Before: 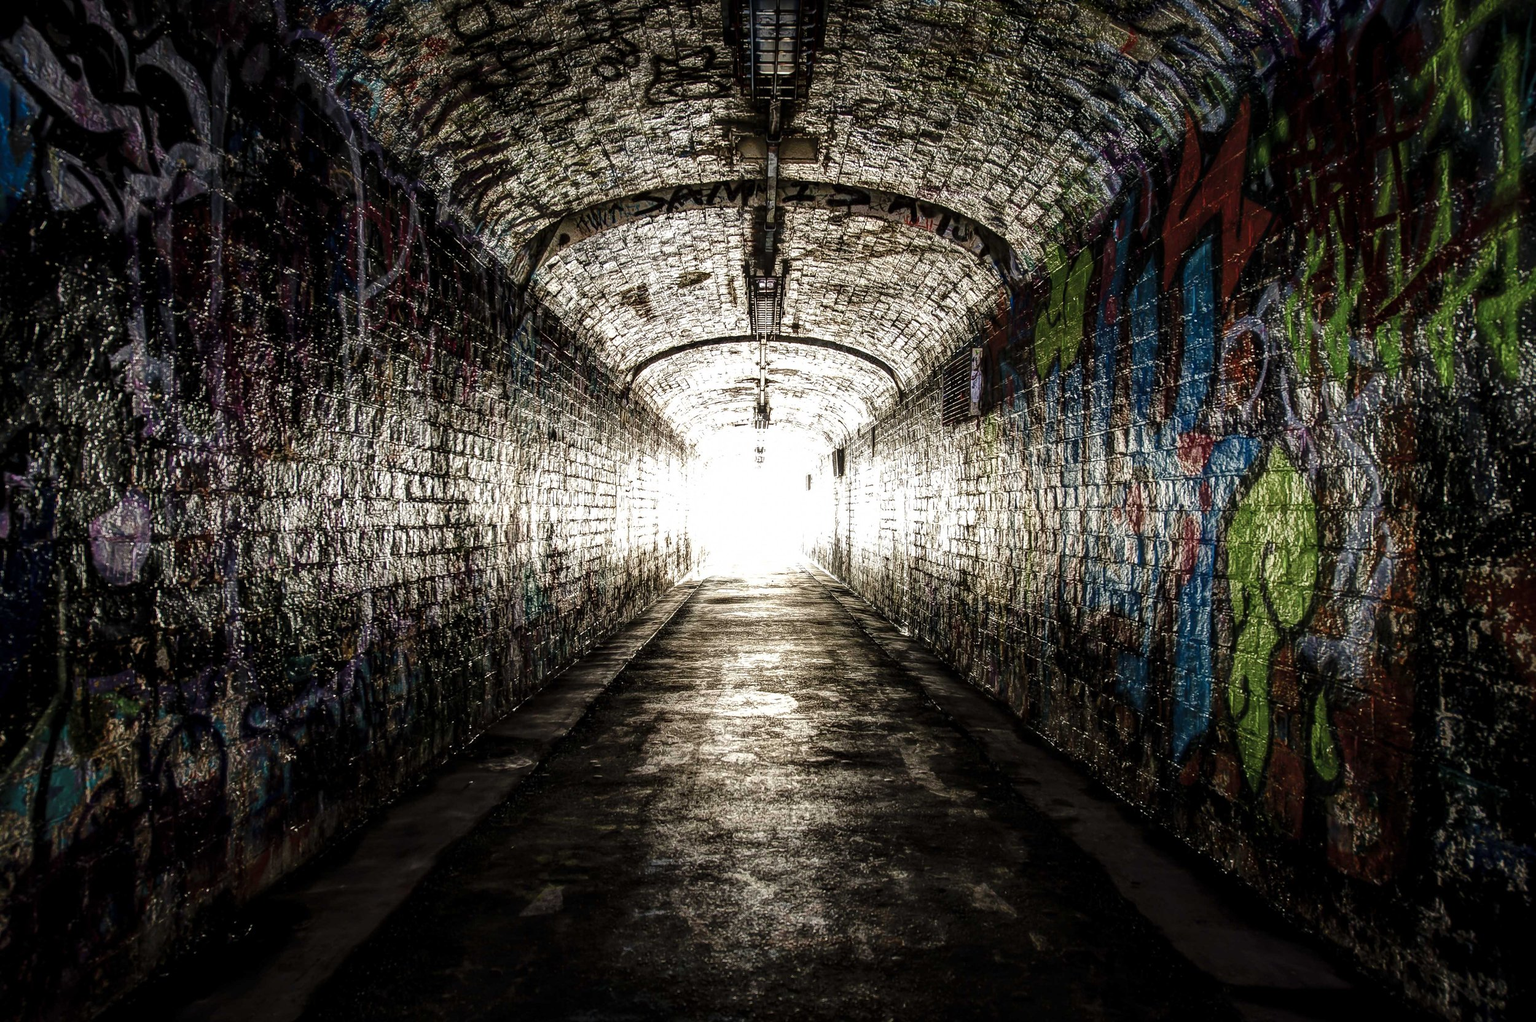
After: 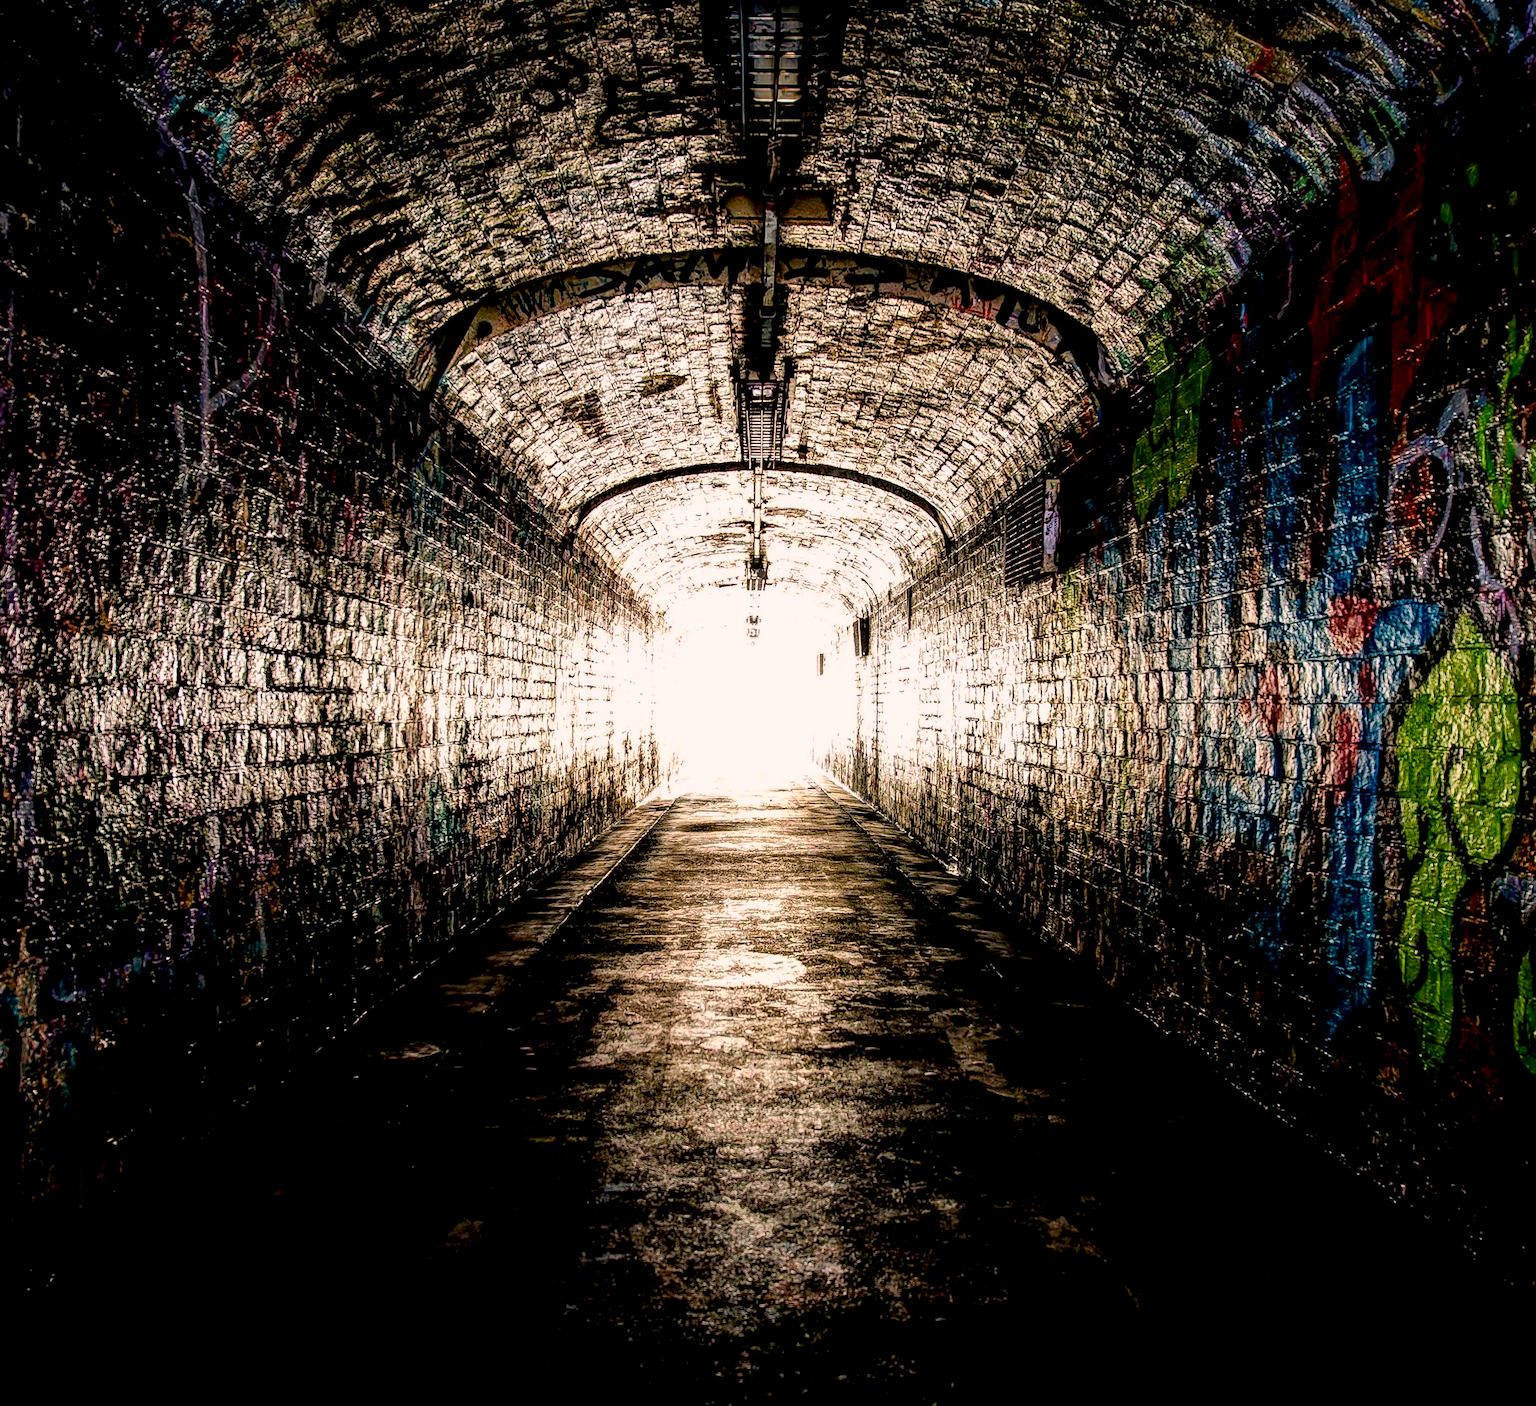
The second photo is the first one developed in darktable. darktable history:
crop: left 13.873%, top 0%, right 13.45%
color balance rgb: highlights gain › chroma 2.477%, highlights gain › hue 36.26°, linear chroma grading › global chroma 8.993%, perceptual saturation grading › global saturation 17.335%, global vibrance 12.284%
exposure: black level correction 0.017, exposure -0.008 EV, compensate highlight preservation false
